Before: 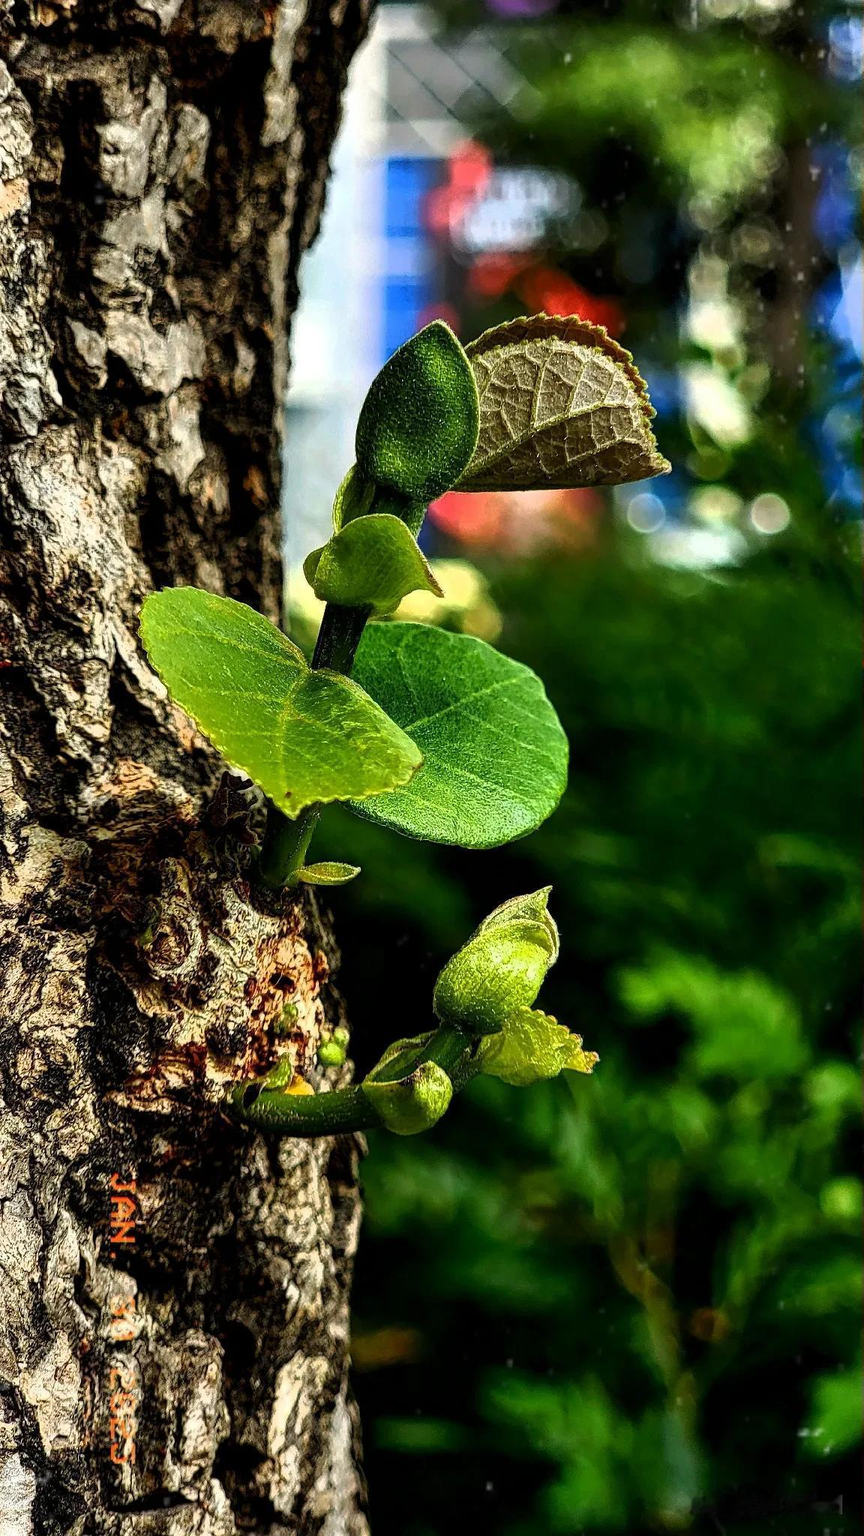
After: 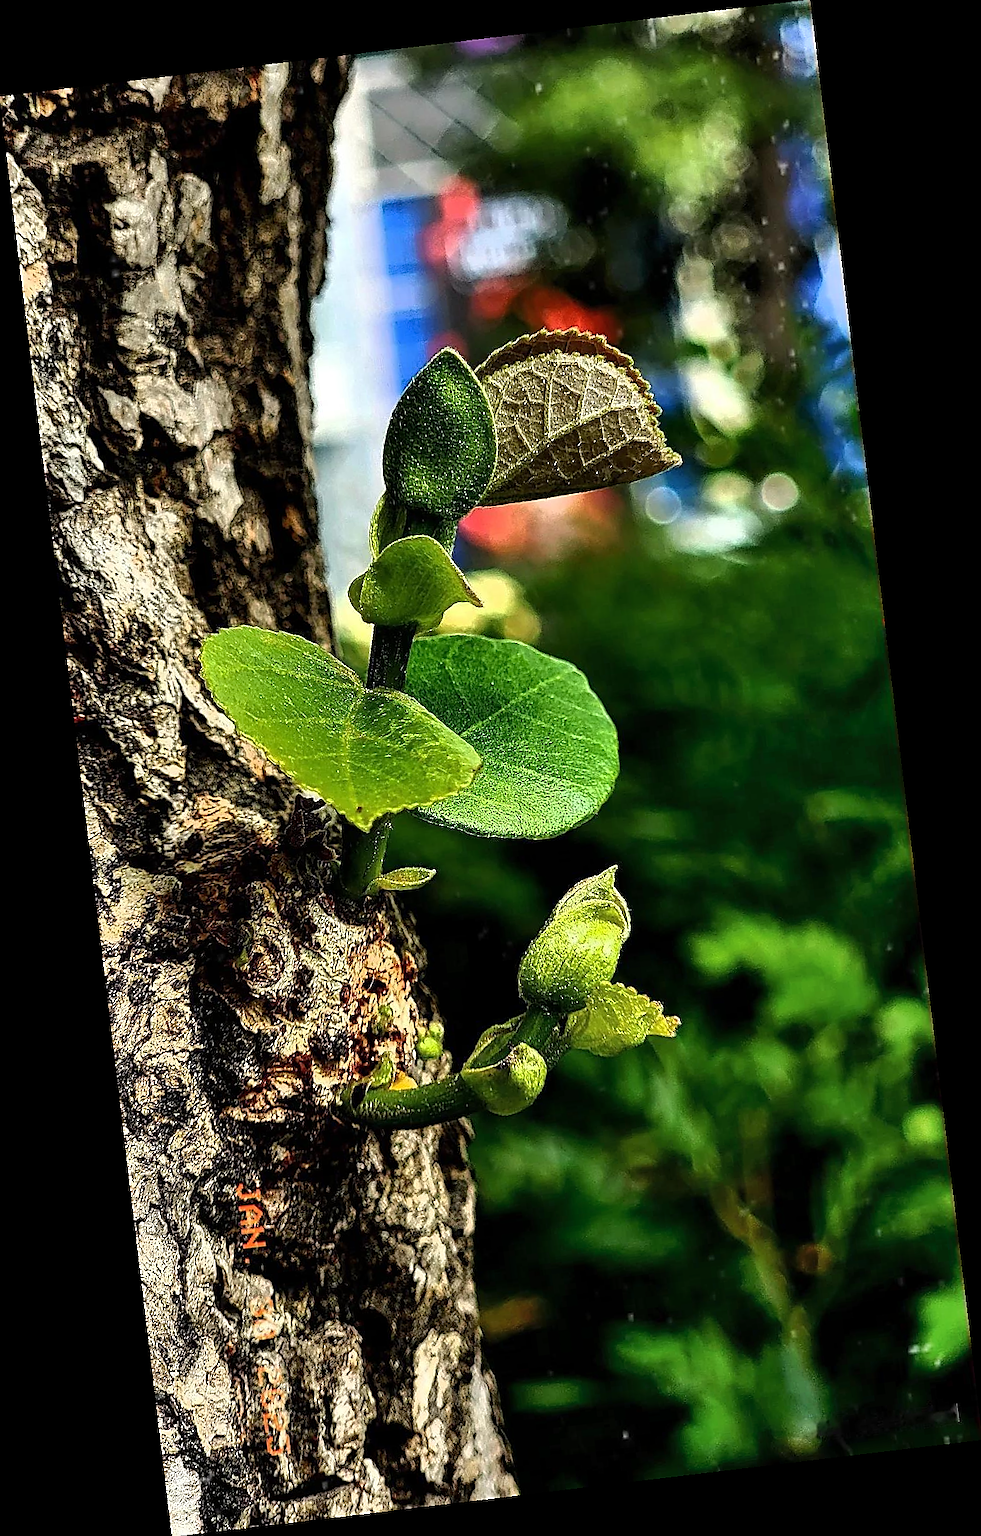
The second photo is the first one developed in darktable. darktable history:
shadows and highlights: shadows 37.27, highlights -28.18, soften with gaussian
rotate and perspective: rotation -6.83°, automatic cropping off
sharpen: radius 1.4, amount 1.25, threshold 0.7
